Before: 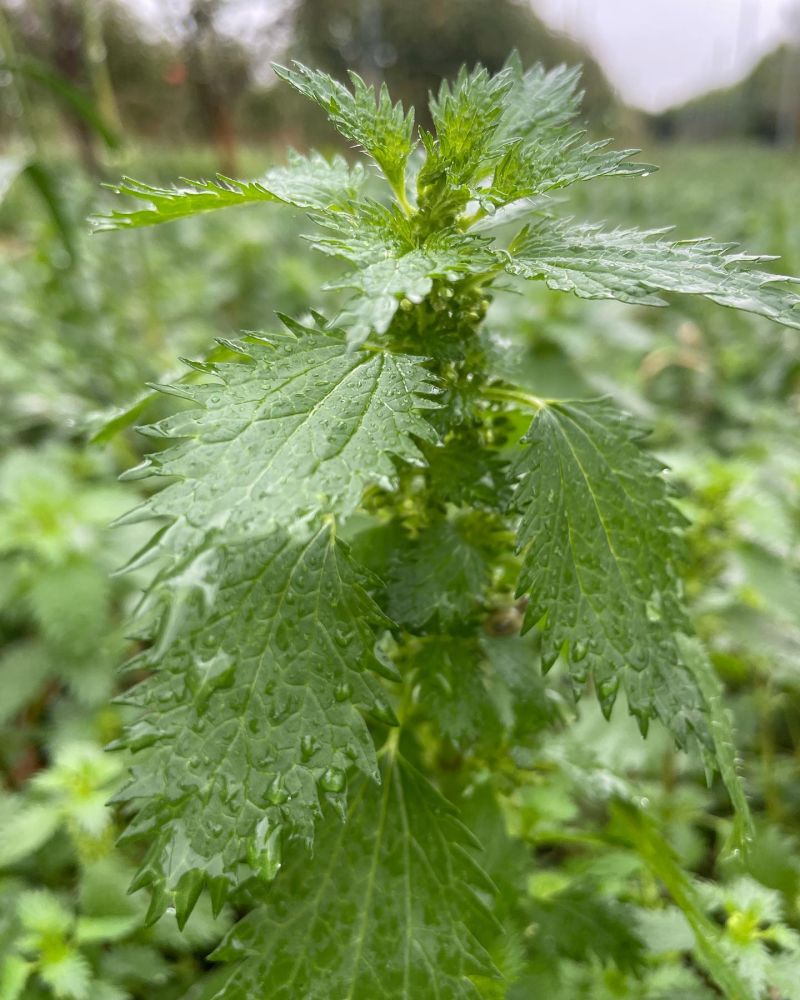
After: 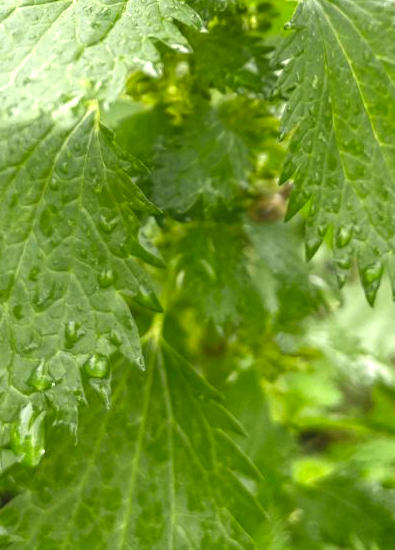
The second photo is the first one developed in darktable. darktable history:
exposure: black level correction -0.005, exposure 0.619 EV, compensate exposure bias true, compensate highlight preservation false
color correction: highlights a* 3.51, highlights b* 1.72, saturation 1.23
crop: left 29.516%, top 41.478%, right 21.062%, bottom 3.499%
